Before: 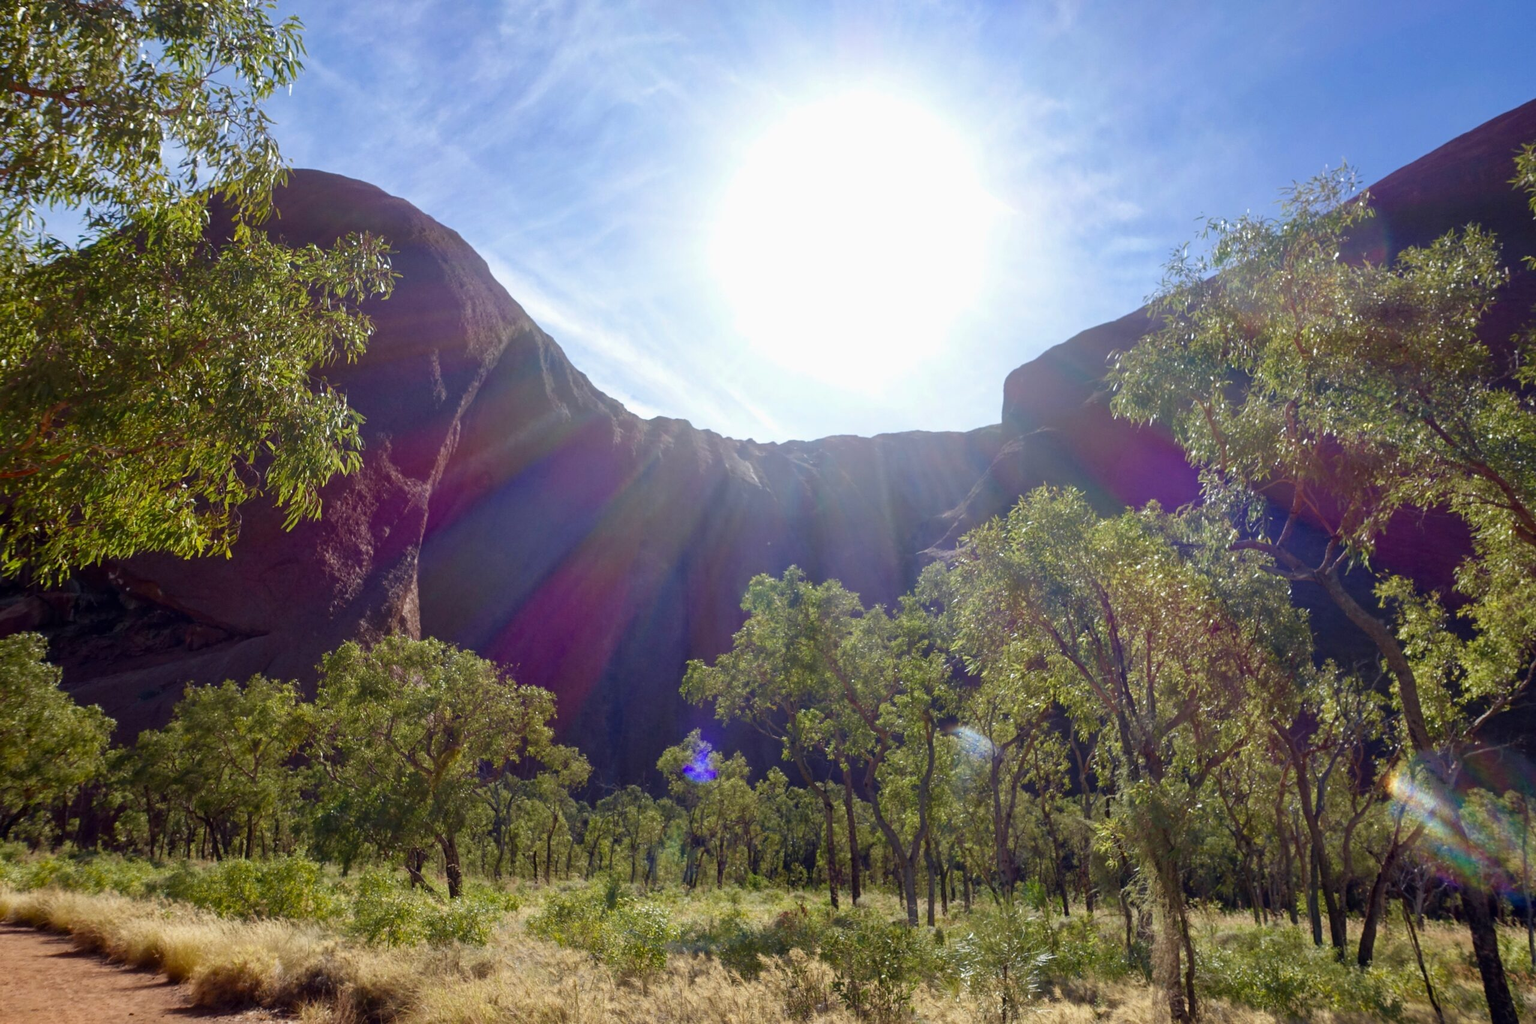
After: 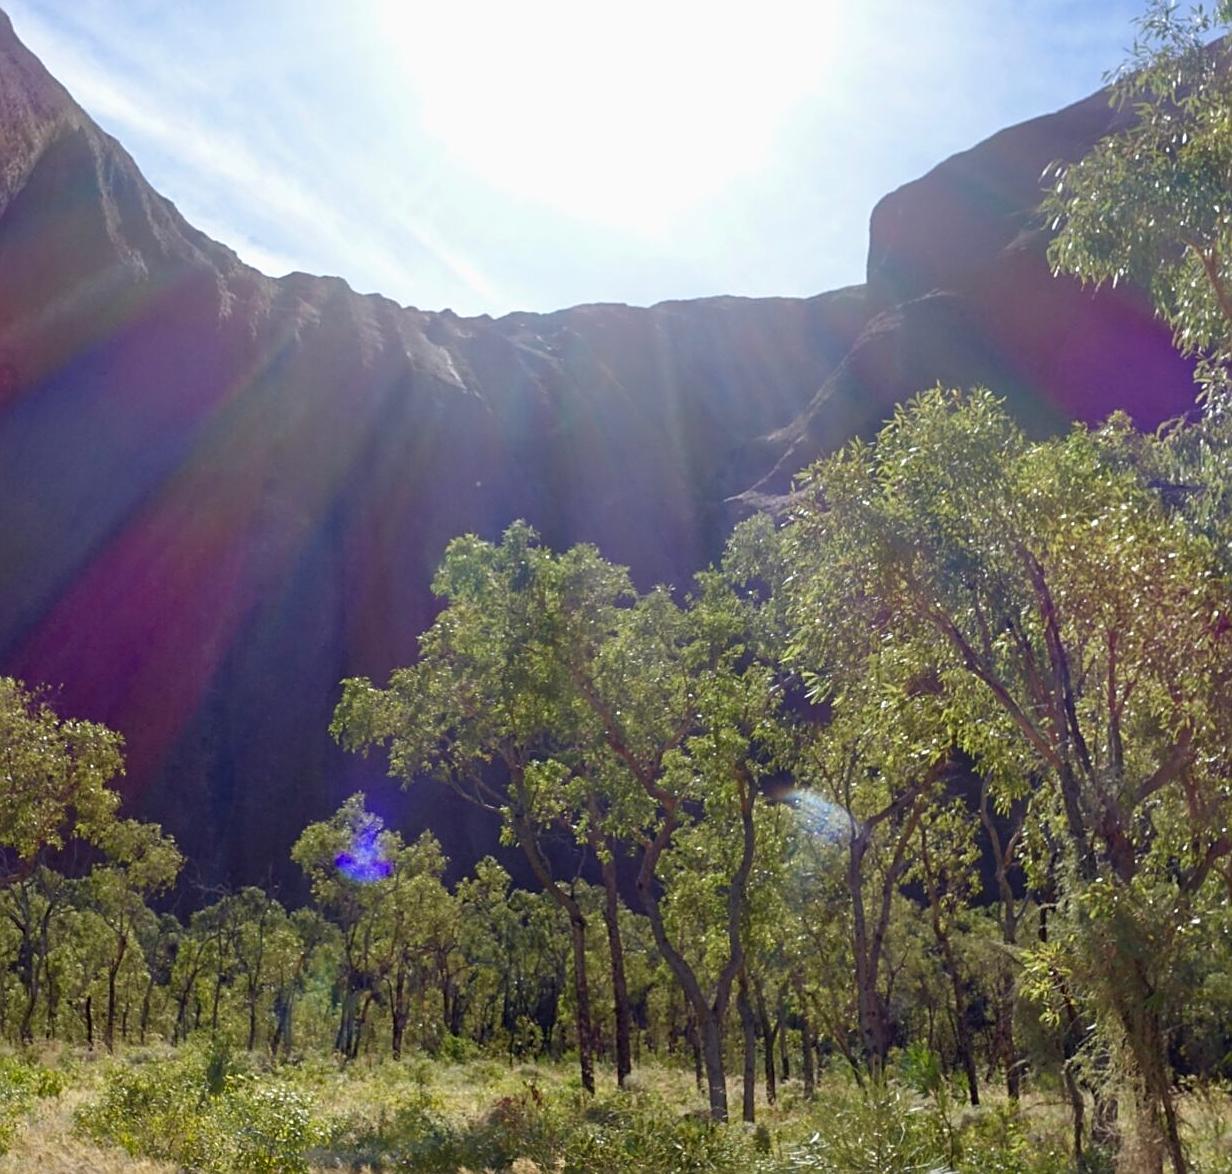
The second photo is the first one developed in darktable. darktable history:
sharpen: on, module defaults
crop: left 31.392%, top 24.735%, right 20.468%, bottom 6.452%
